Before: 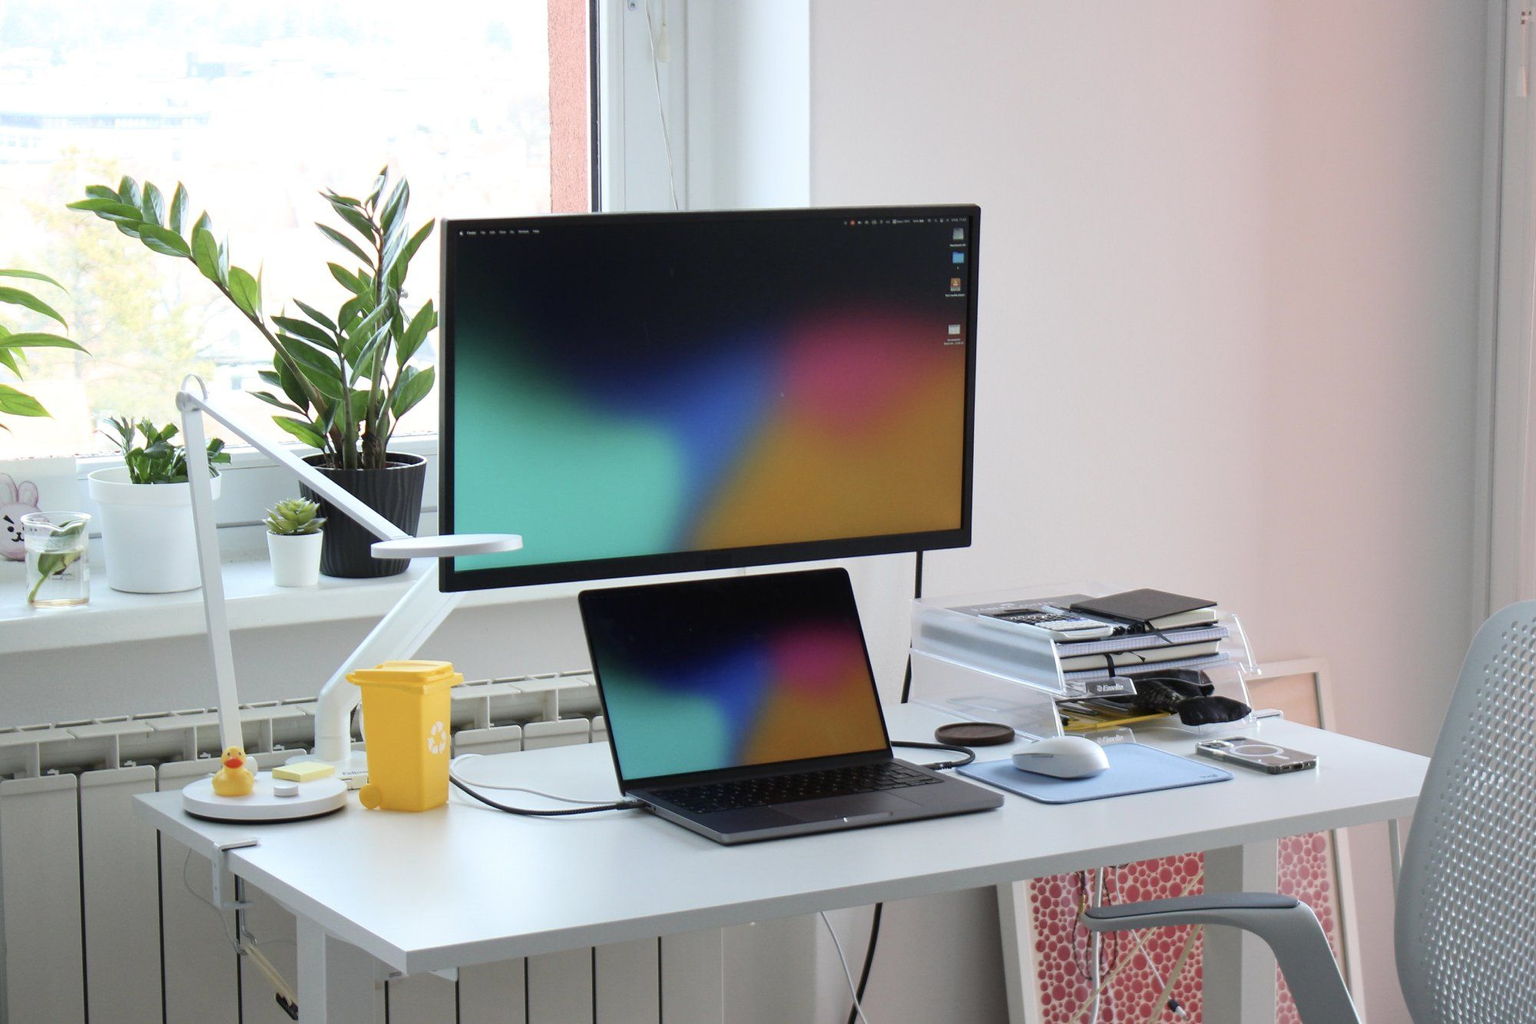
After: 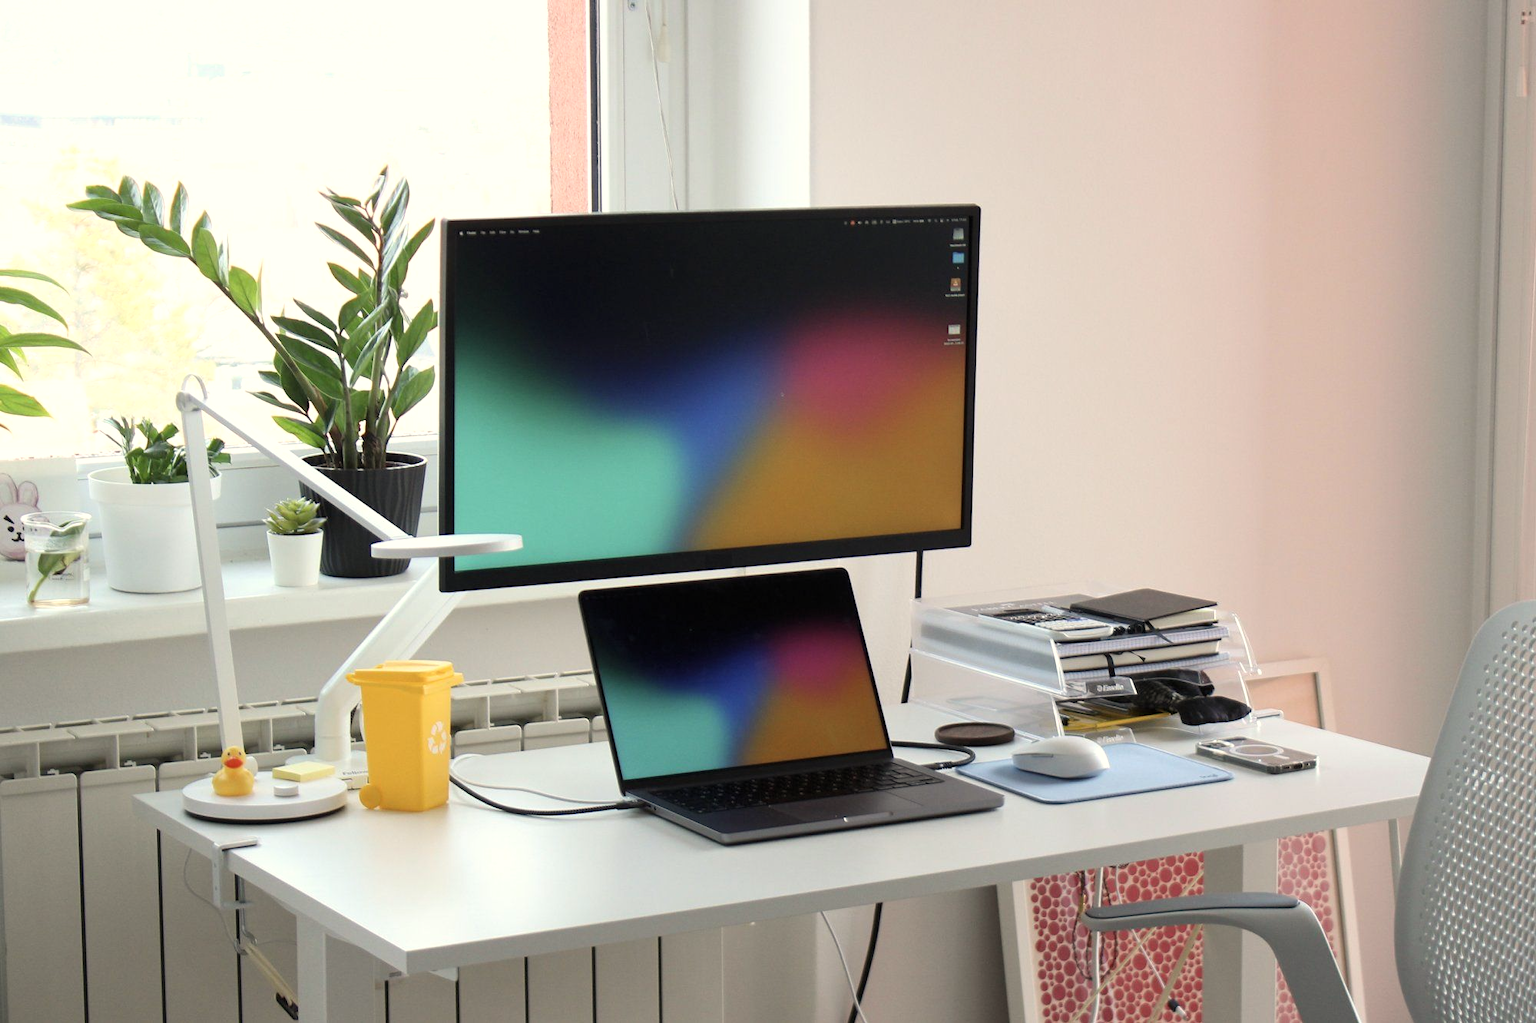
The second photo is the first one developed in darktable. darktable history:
white balance: red 1.045, blue 0.932
levels: levels [0.016, 0.492, 0.969]
